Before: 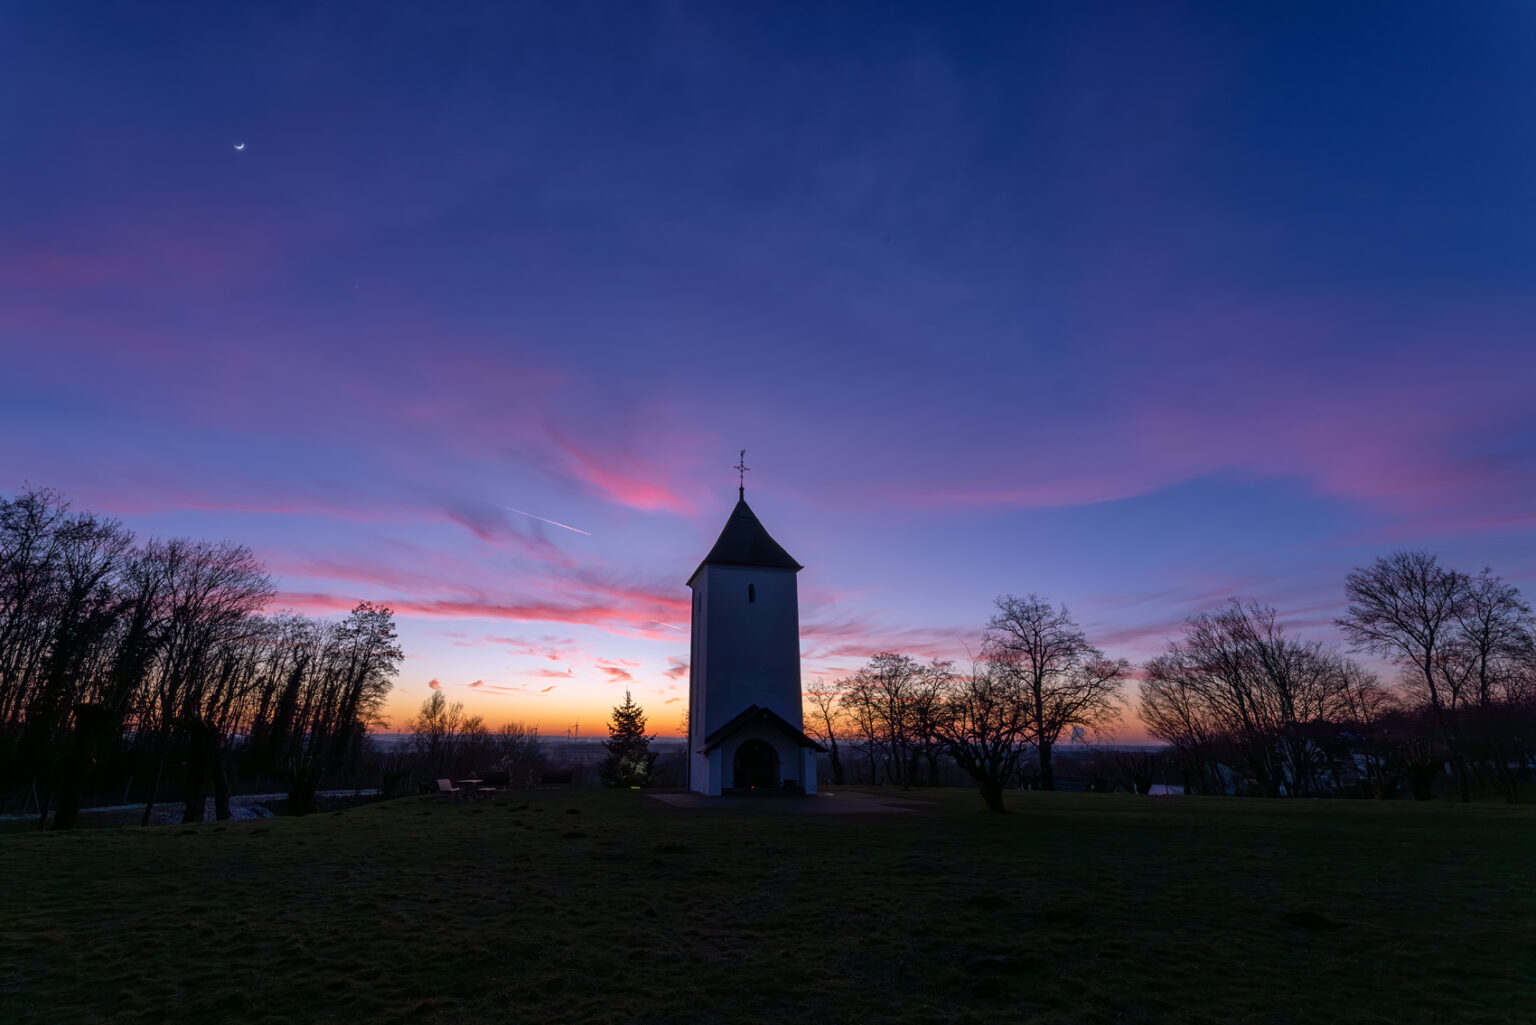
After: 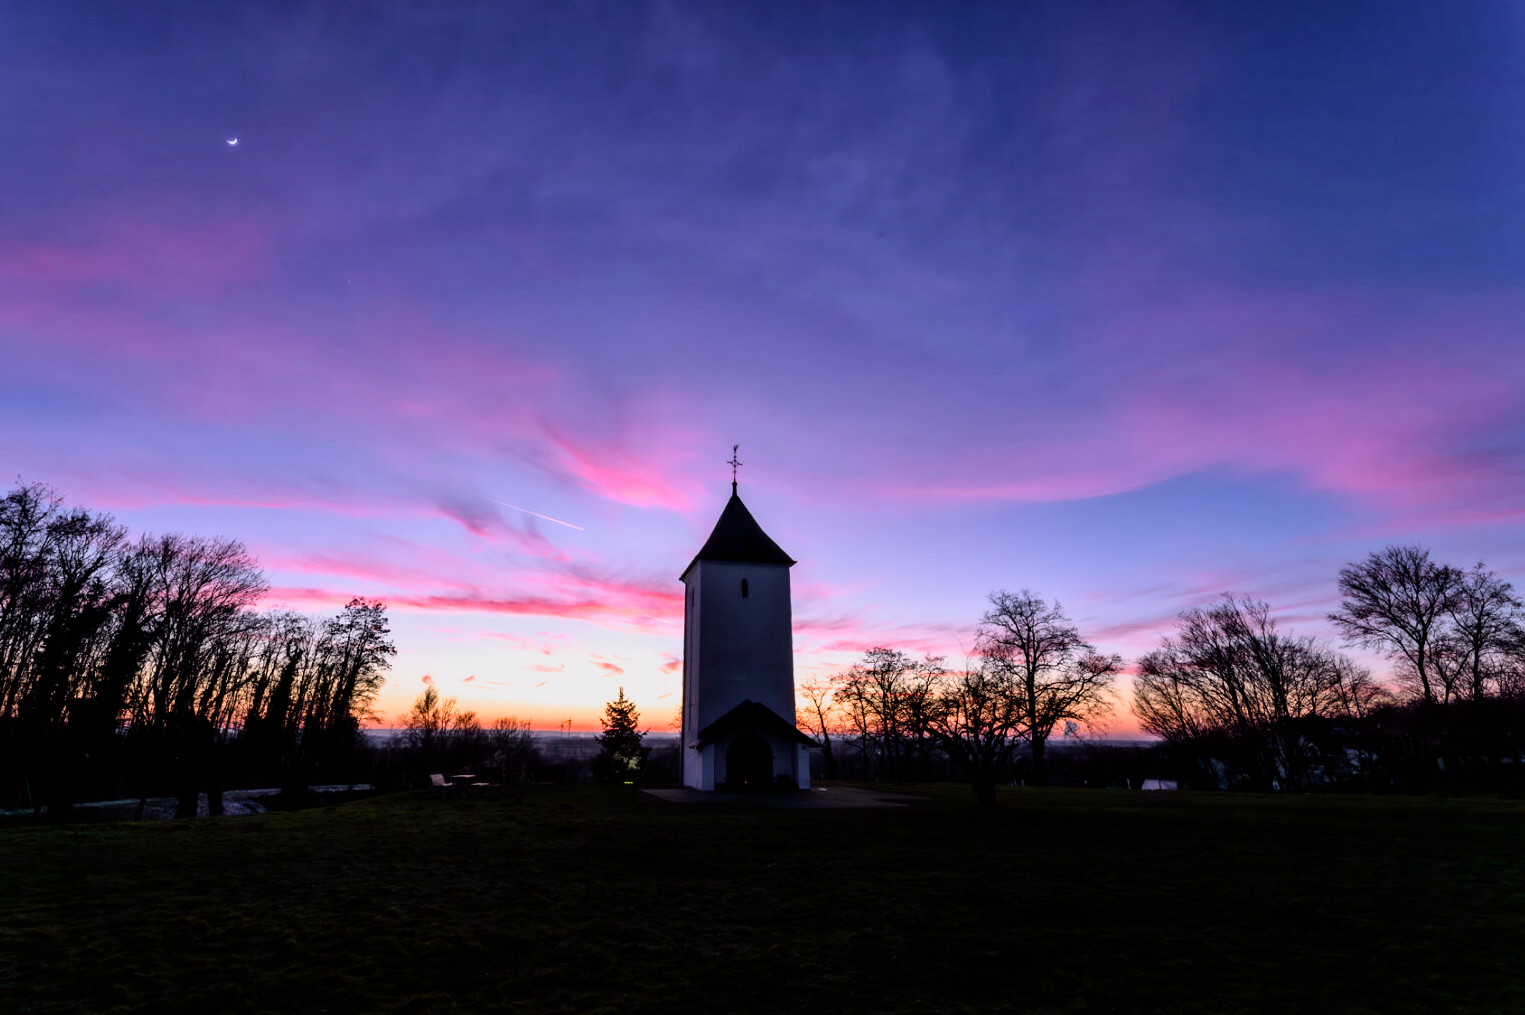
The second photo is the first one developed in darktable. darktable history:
levels: levels [0, 0.492, 0.984]
contrast equalizer: octaves 7, y [[0.513, 0.565, 0.608, 0.562, 0.512, 0.5], [0.5 ×6], [0.5, 0.5, 0.5, 0.528, 0.598, 0.658], [0 ×6], [0 ×6]]
crop: left 0.461%, top 0.535%, right 0.243%, bottom 0.39%
tone curve: curves: ch0 [(0, 0) (0.091, 0.066) (0.184, 0.16) (0.491, 0.519) (0.748, 0.765) (1, 0.919)]; ch1 [(0, 0) (0.179, 0.173) (0.322, 0.32) (0.424, 0.424) (0.502, 0.504) (0.56, 0.575) (0.631, 0.675) (0.777, 0.806) (1, 1)]; ch2 [(0, 0) (0.434, 0.447) (0.497, 0.498) (0.539, 0.566) (0.676, 0.691) (1, 1)], color space Lab, independent channels, preserve colors none
exposure: exposure 0.704 EV, compensate highlight preservation false
filmic rgb: black relative exposure -11.96 EV, white relative exposure 2.81 EV, target black luminance 0%, hardness 8.04, latitude 71.23%, contrast 1.137, highlights saturation mix 10.33%, shadows ↔ highlights balance -0.387%
